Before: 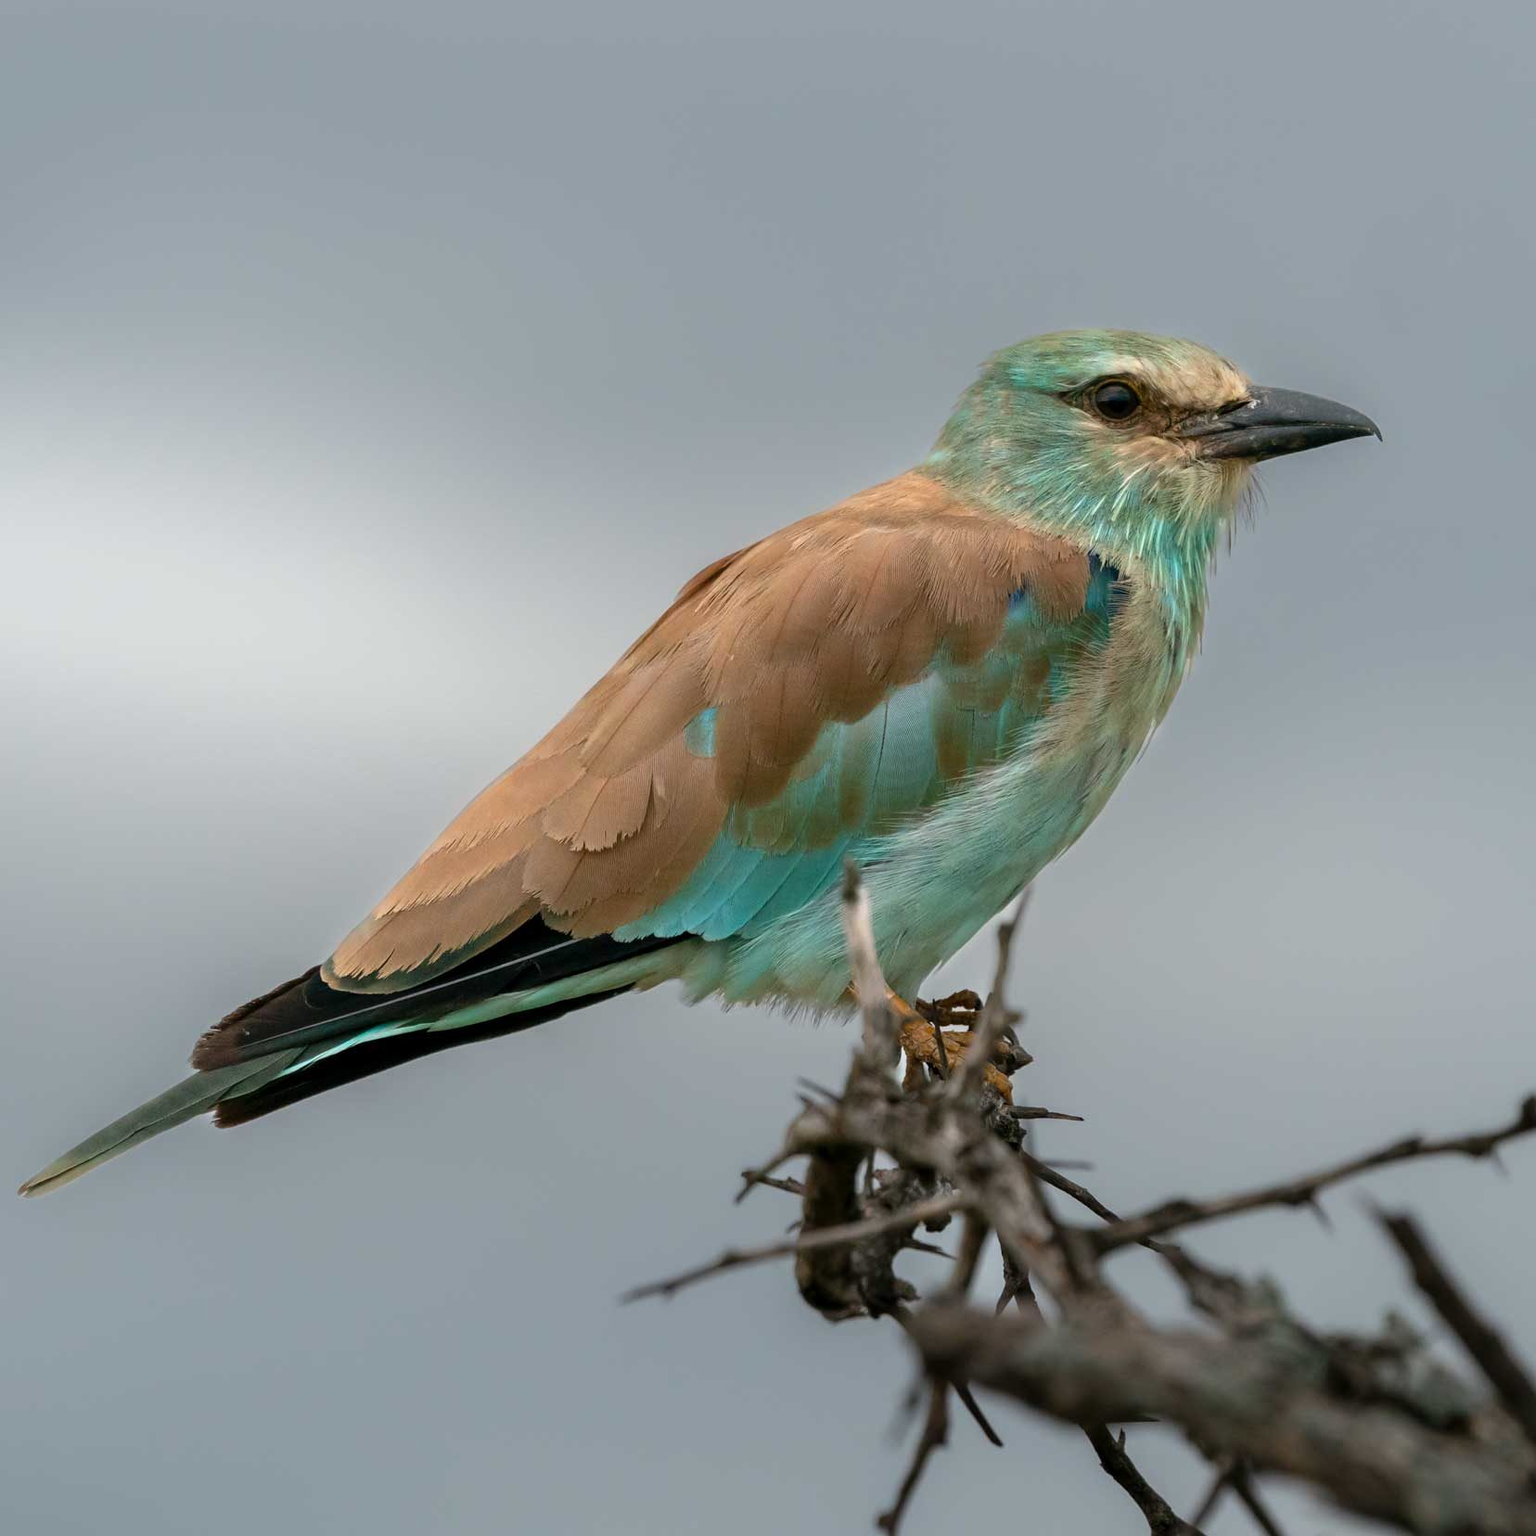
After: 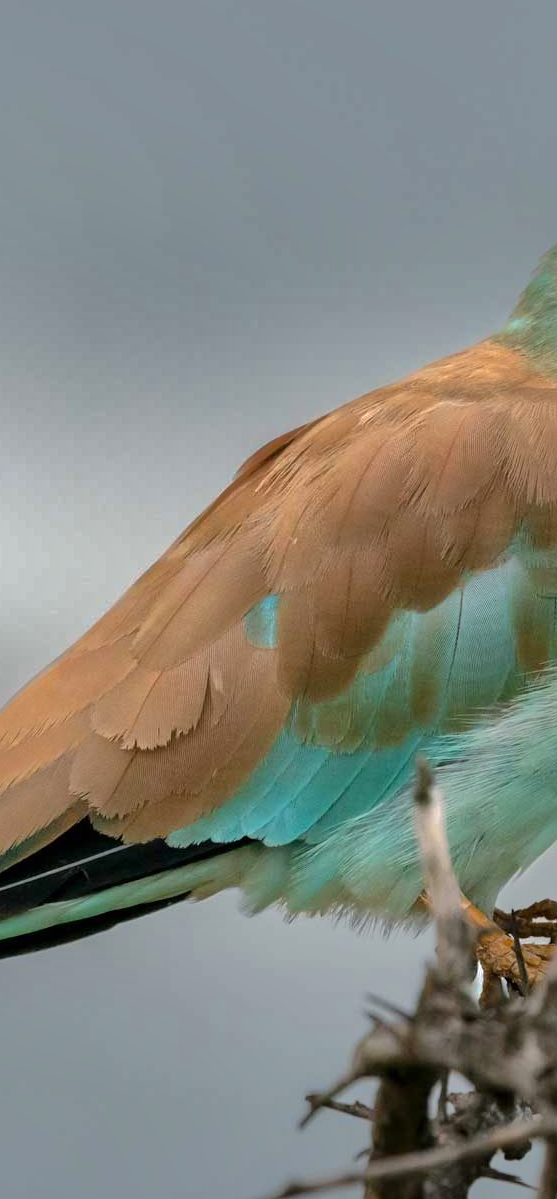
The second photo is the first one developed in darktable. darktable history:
shadows and highlights: shadows -18.68, highlights -73.84
exposure: black level correction 0, exposure 0.397 EV, compensate exposure bias true, compensate highlight preservation false
crop and rotate: left 29.833%, top 10.188%, right 36.498%, bottom 17.38%
